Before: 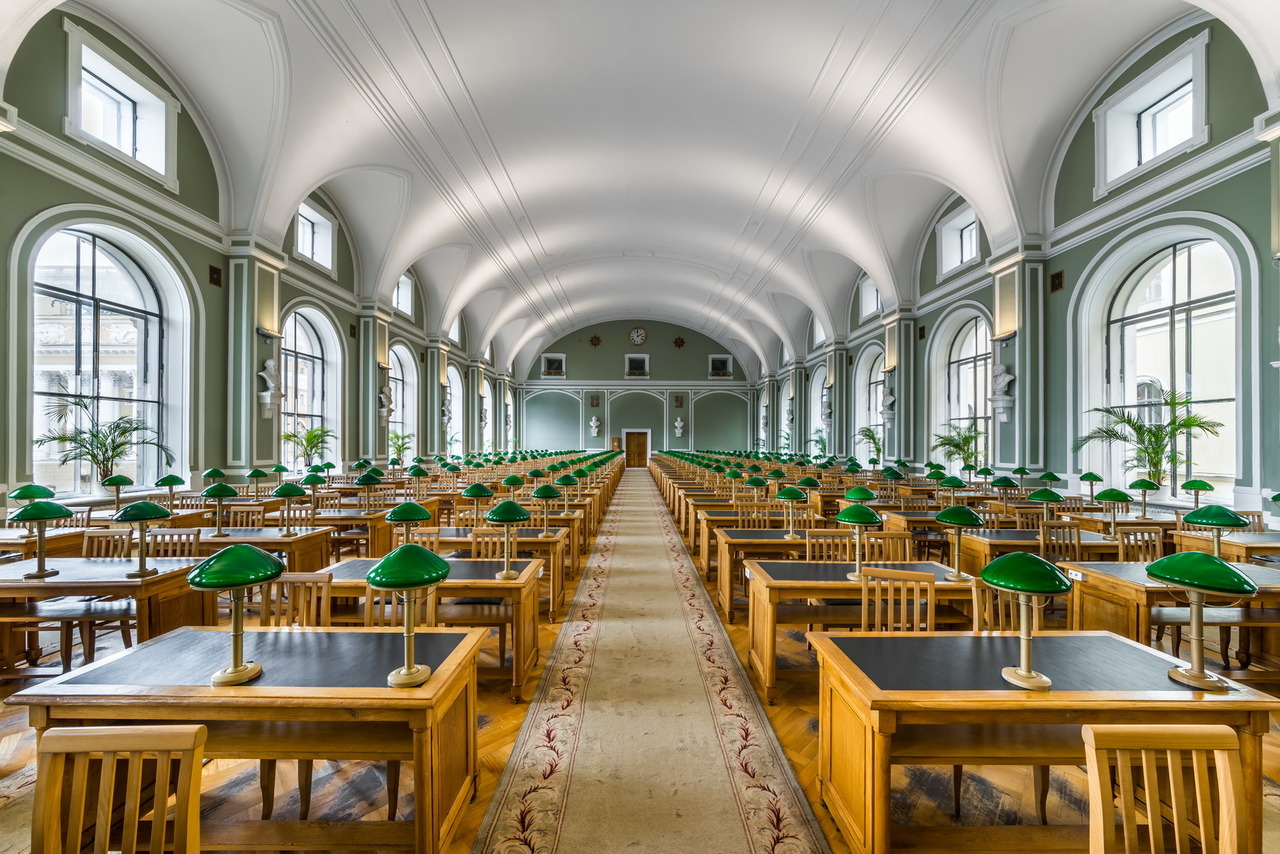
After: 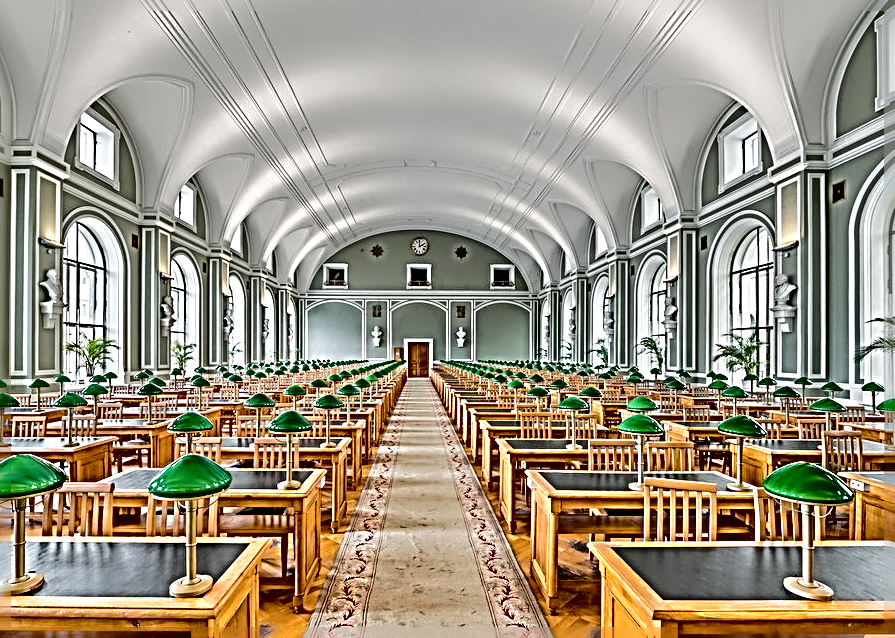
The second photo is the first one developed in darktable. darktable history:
exposure: black level correction 0.007, exposure 0.093 EV, compensate highlight preservation false
tone curve: curves: ch0 [(0, 0) (0.058, 0.022) (0.265, 0.208) (0.41, 0.417) (0.485, 0.524) (0.638, 0.673) (0.845, 0.828) (0.994, 0.964)]; ch1 [(0, 0) (0.136, 0.146) (0.317, 0.34) (0.382, 0.408) (0.469, 0.482) (0.498, 0.497) (0.557, 0.573) (0.644, 0.643) (0.725, 0.765) (1, 1)]; ch2 [(0, 0) (0.352, 0.403) (0.45, 0.469) (0.502, 0.504) (0.54, 0.524) (0.592, 0.566) (0.638, 0.599) (1, 1)], color space Lab, independent channels, preserve colors none
tone equalizer: -7 EV 0.15 EV, -6 EV 0.6 EV, -5 EV 1.15 EV, -4 EV 1.33 EV, -3 EV 1.15 EV, -2 EV 0.6 EV, -1 EV 0.15 EV, mask exposure compensation -0.5 EV
crop and rotate: left 17.046%, top 10.659%, right 12.989%, bottom 14.553%
shadows and highlights: radius 337.17, shadows 29.01, soften with gaussian
sharpen: radius 4.001, amount 2
